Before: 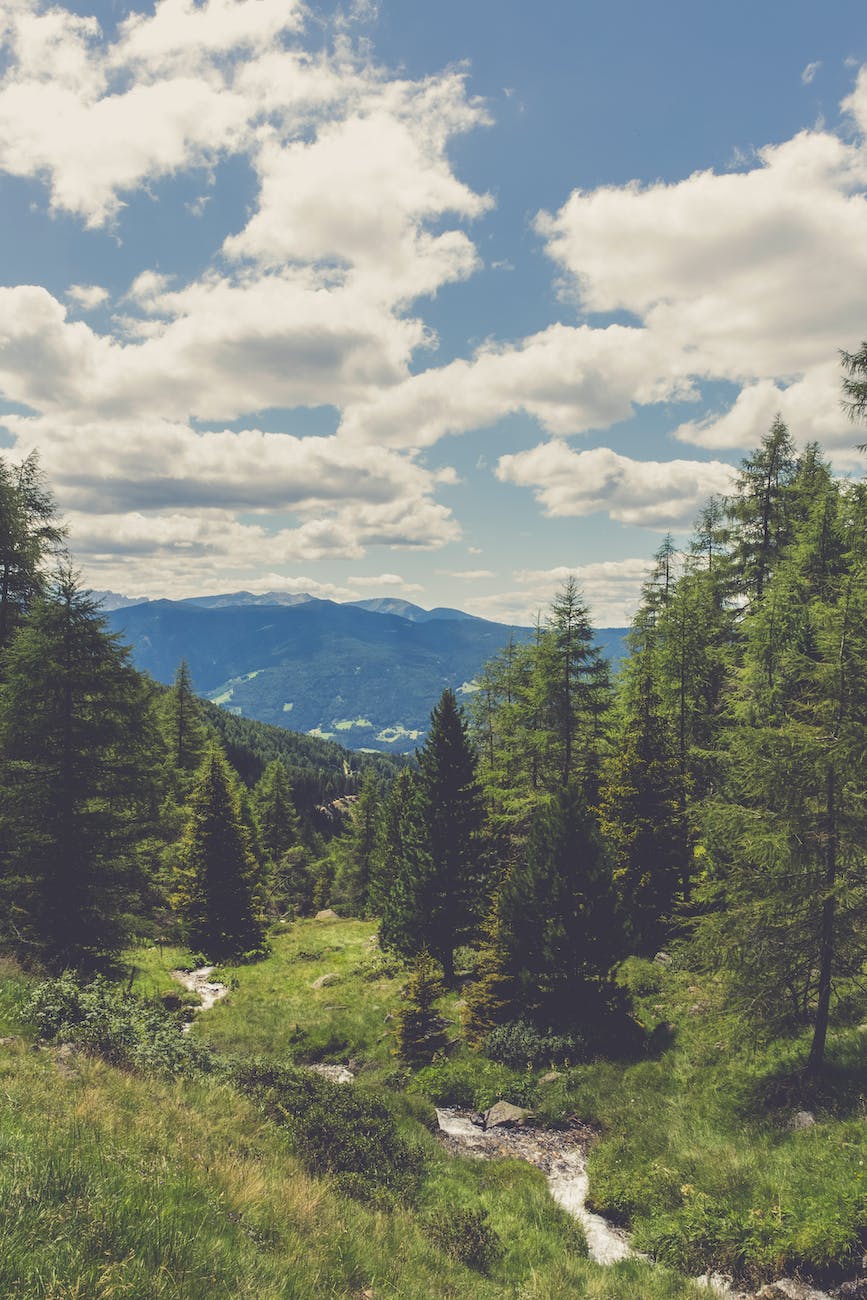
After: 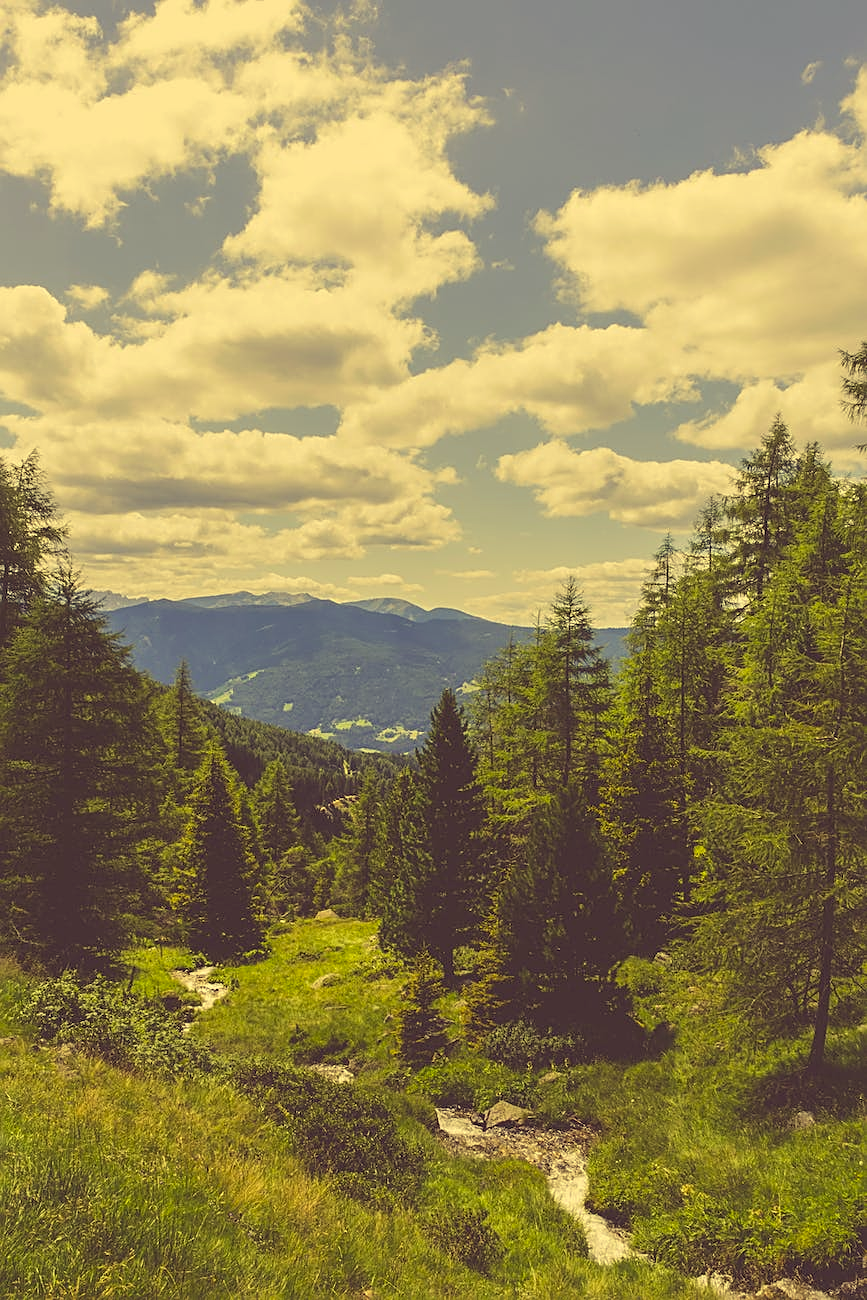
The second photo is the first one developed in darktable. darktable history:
color calibration: illuminant same as pipeline (D50), adaptation XYZ, x 0.347, y 0.359, temperature 5014.74 K
sharpen: on, module defaults
color correction: highlights a* -0.534, highlights b* 39.61, shadows a* 9.74, shadows b* -0.601
